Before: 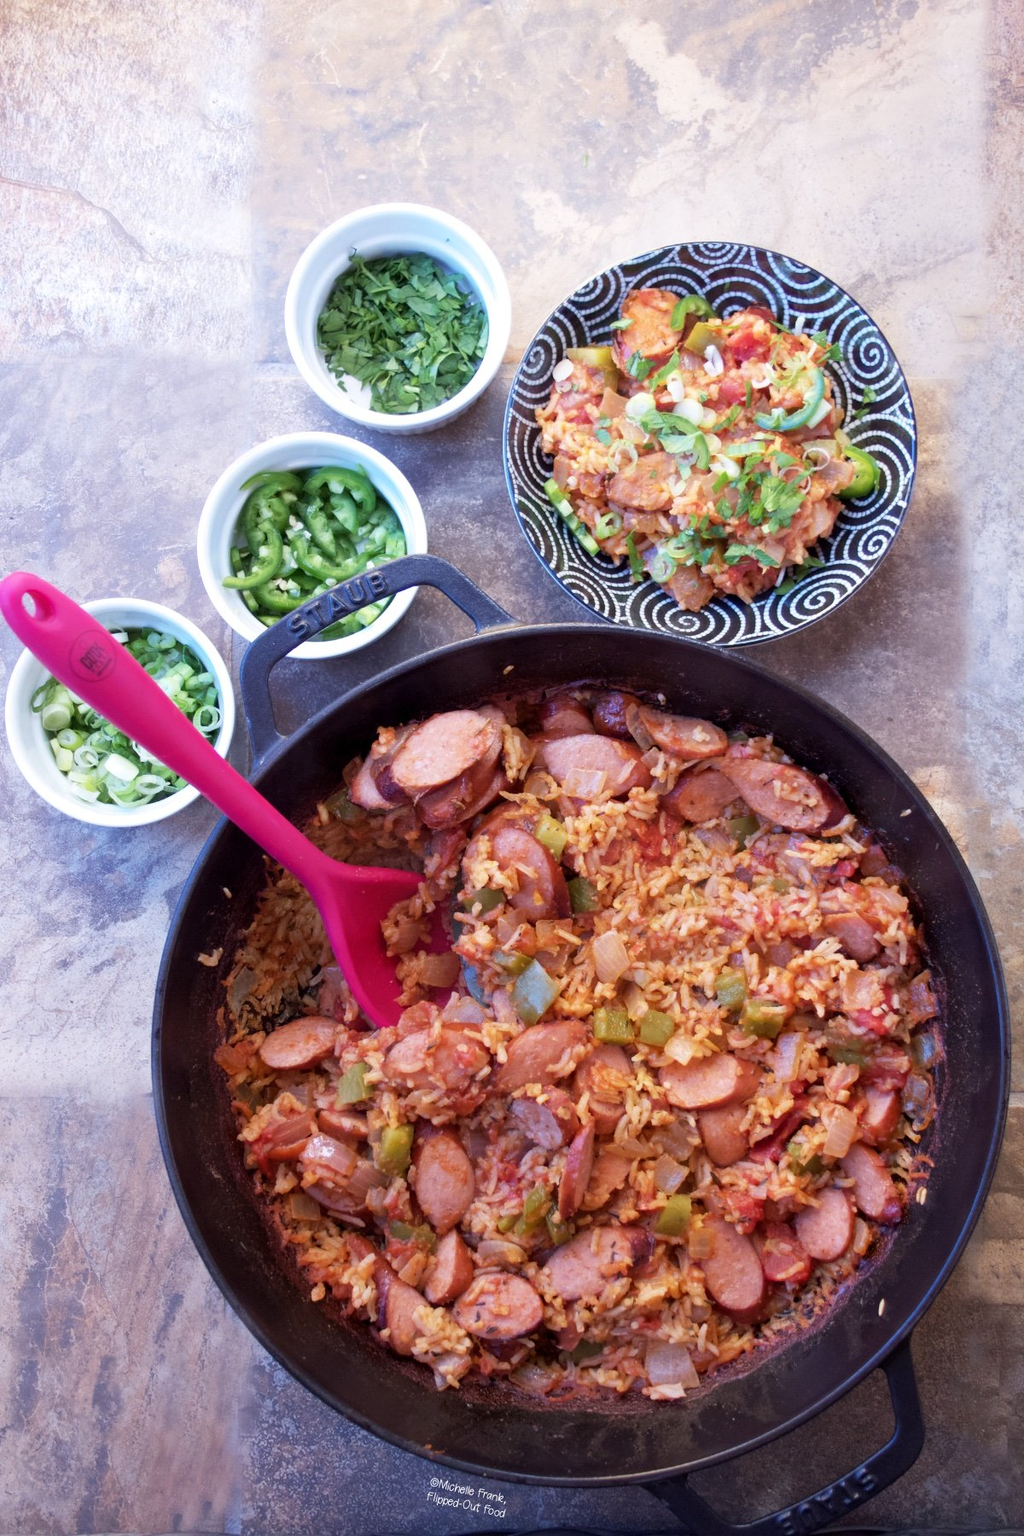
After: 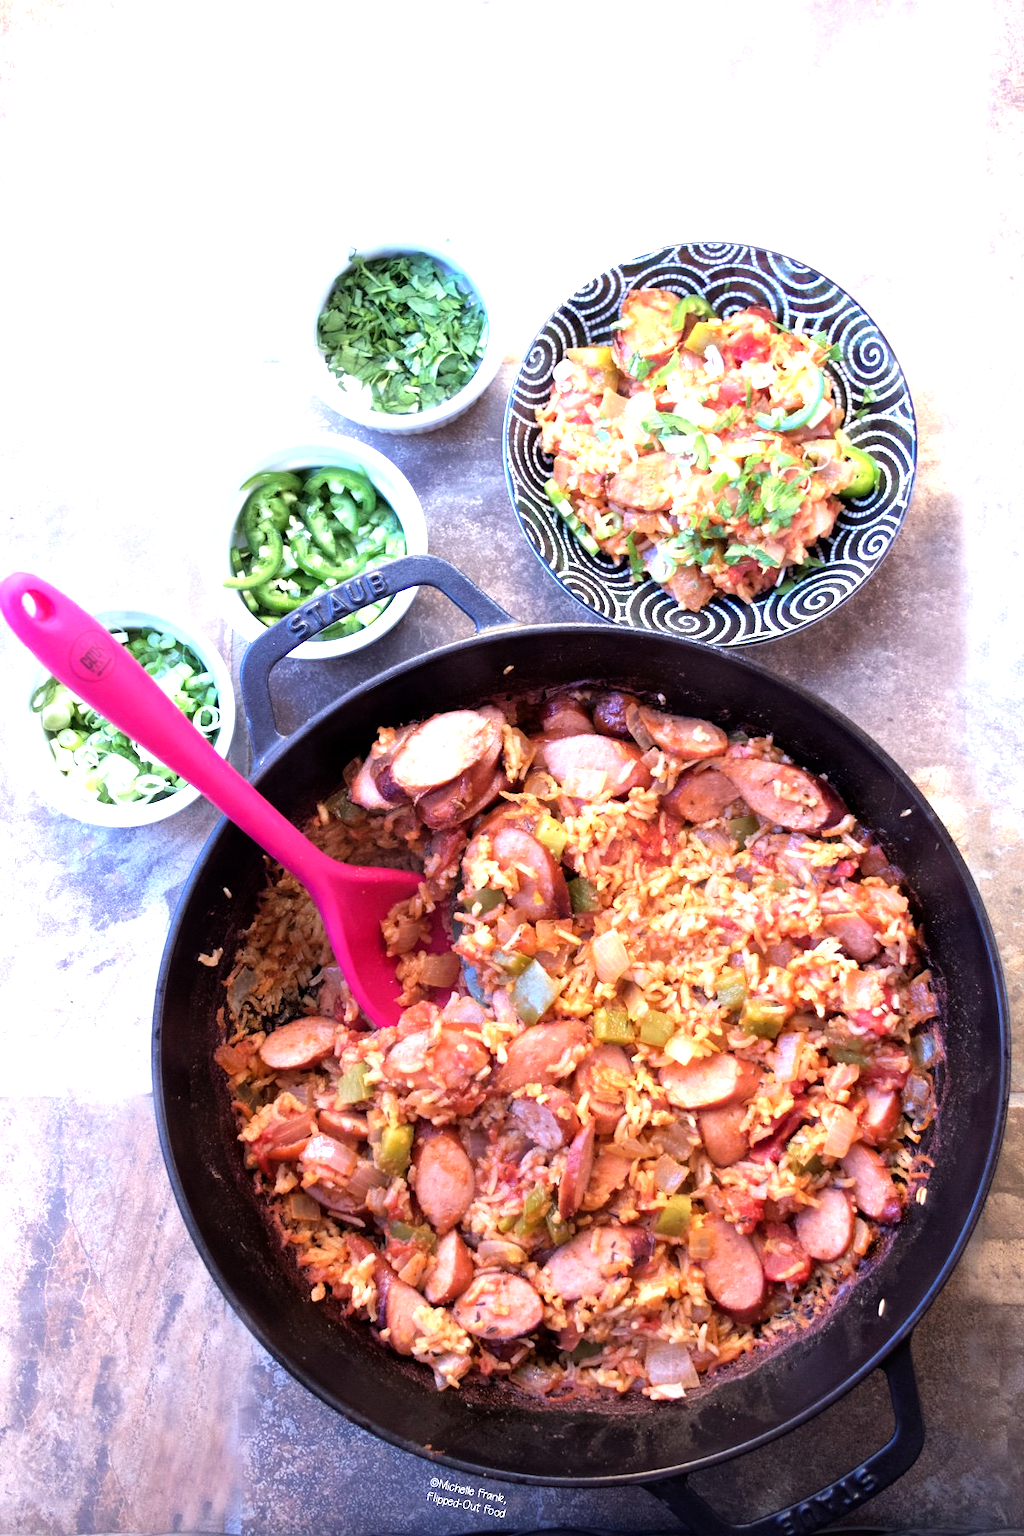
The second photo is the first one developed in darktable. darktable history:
tone equalizer: -8 EV -1.09 EV, -7 EV -1.02 EV, -6 EV -0.854 EV, -5 EV -0.538 EV, -3 EV 0.555 EV, -2 EV 0.875 EV, -1 EV 1.01 EV, +0 EV 1.07 EV
